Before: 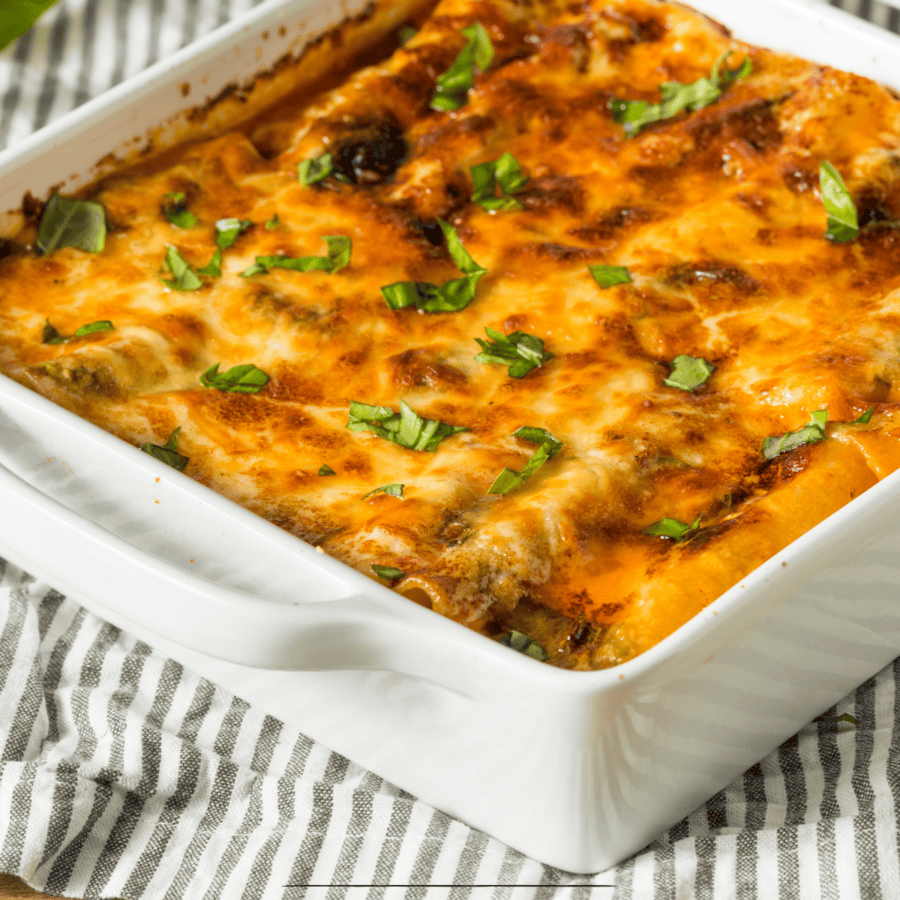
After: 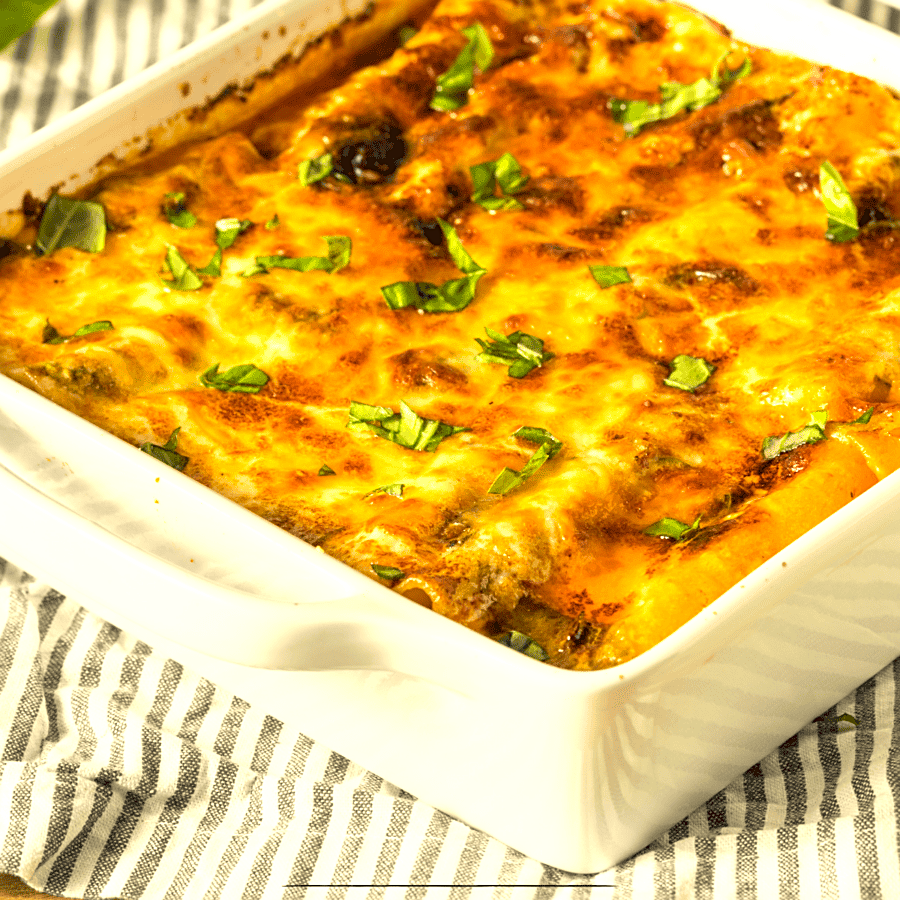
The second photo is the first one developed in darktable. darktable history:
exposure: black level correction 0, exposure 0.7 EV, compensate exposure bias true, compensate highlight preservation false
sharpen: on, module defaults
color correction: highlights a* 2.72, highlights b* 22.8
